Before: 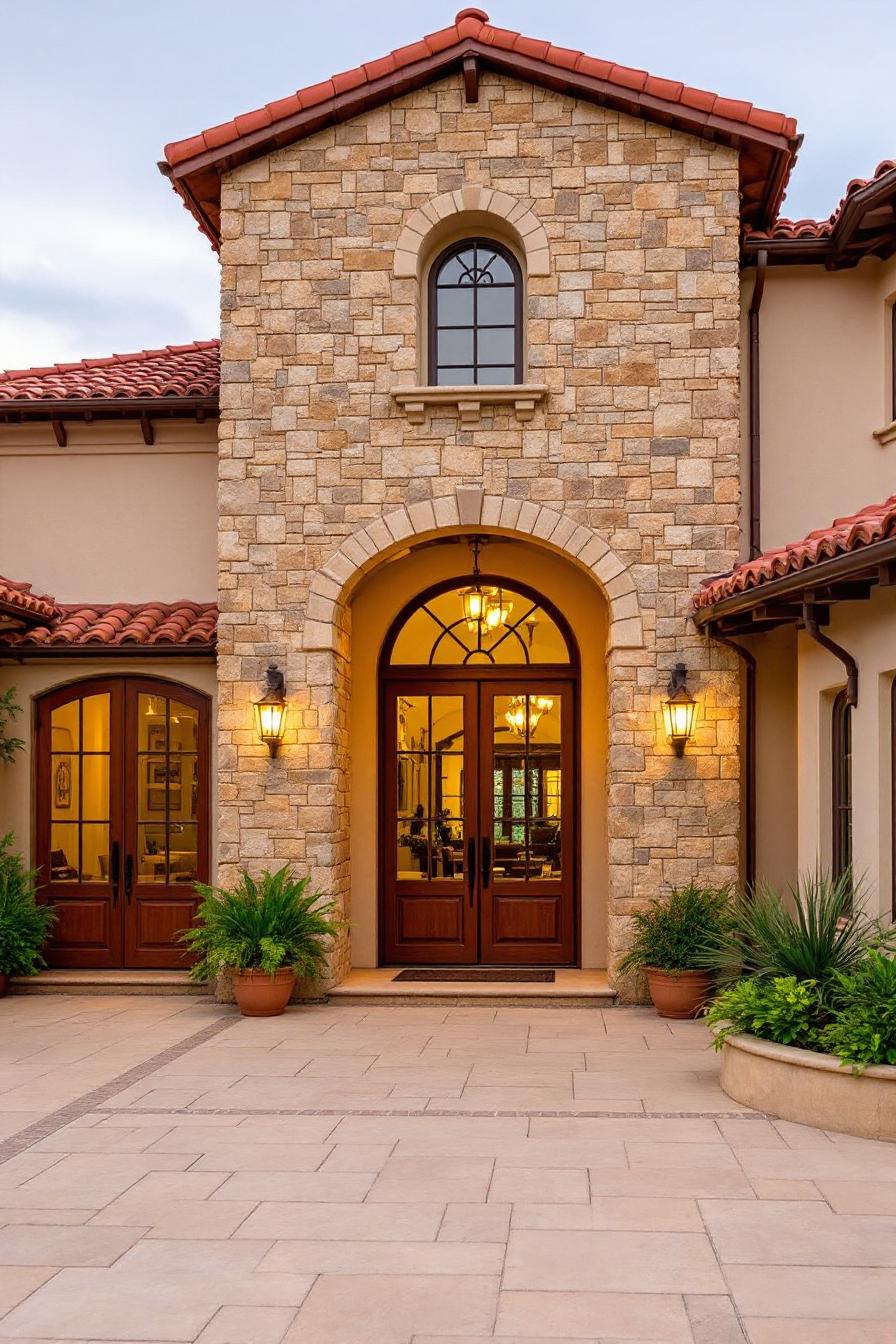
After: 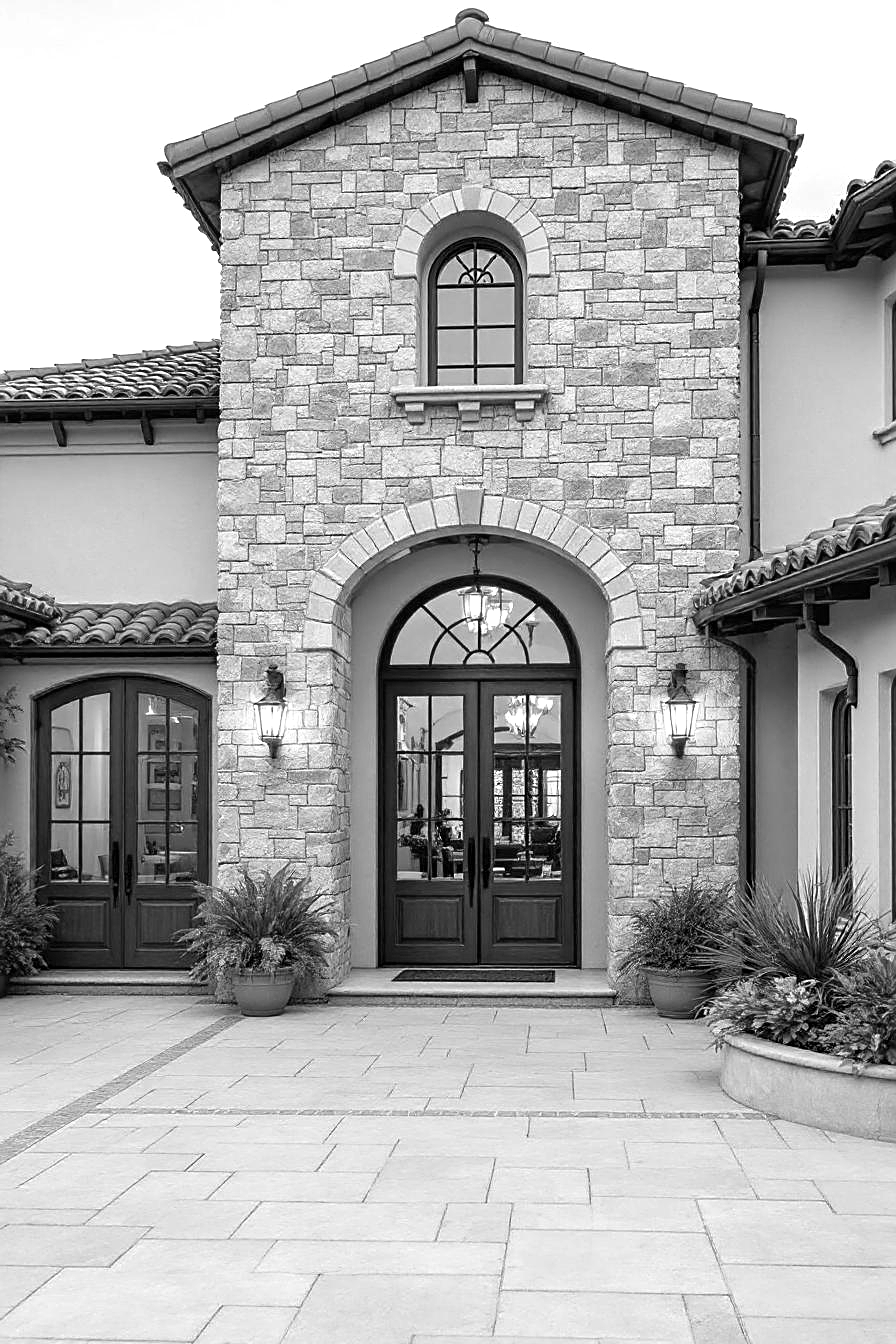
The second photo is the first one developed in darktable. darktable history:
sharpen: on, module defaults
exposure: exposure 0.604 EV, compensate exposure bias true, compensate highlight preservation false
color balance rgb: shadows lift › chroma 11.71%, shadows lift › hue 134.01°, perceptual saturation grading › global saturation 25.087%, global vibrance 20%
color zones: curves: ch1 [(0, -0.394) (0.143, -0.394) (0.286, -0.394) (0.429, -0.392) (0.571, -0.391) (0.714, -0.391) (0.857, -0.391) (1, -0.394)]
